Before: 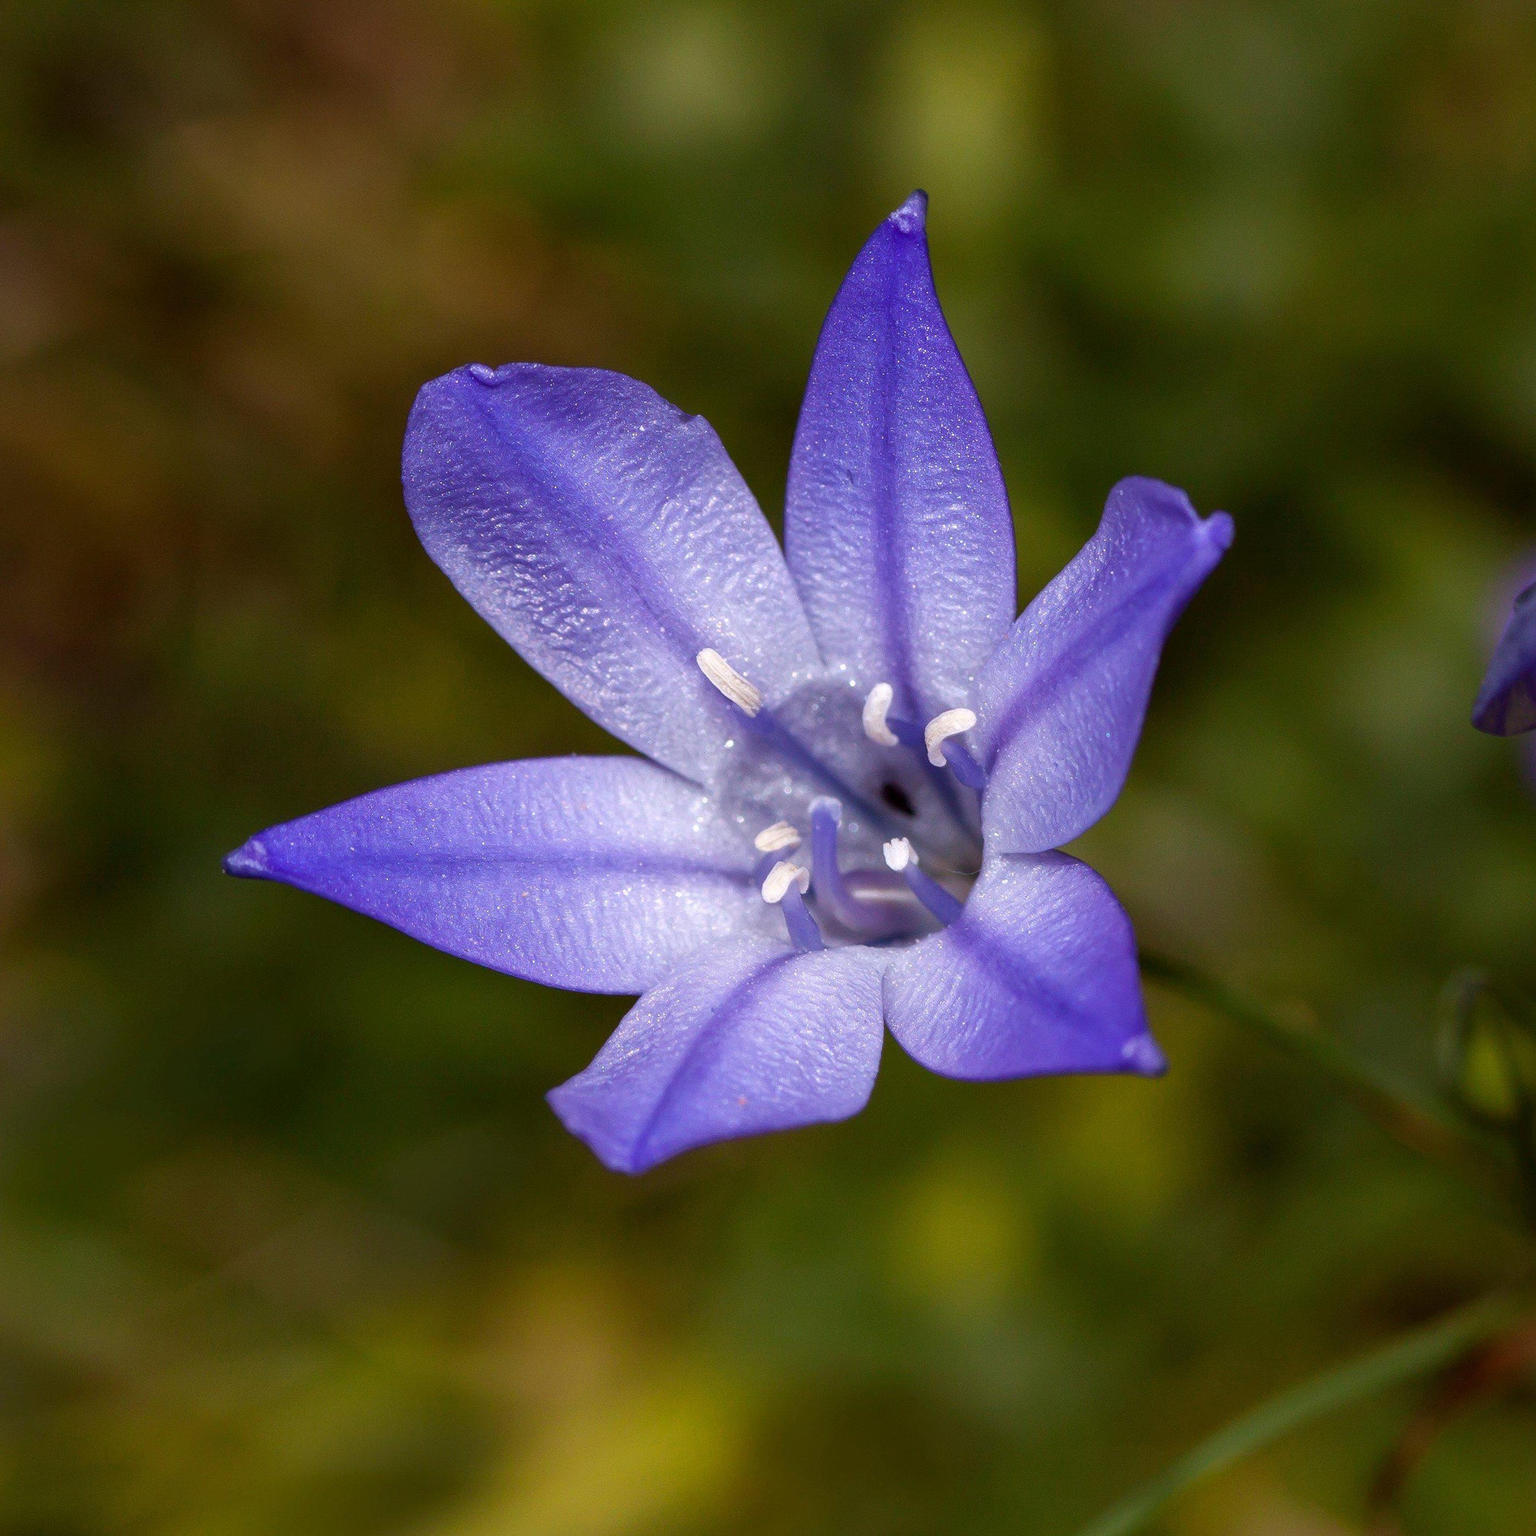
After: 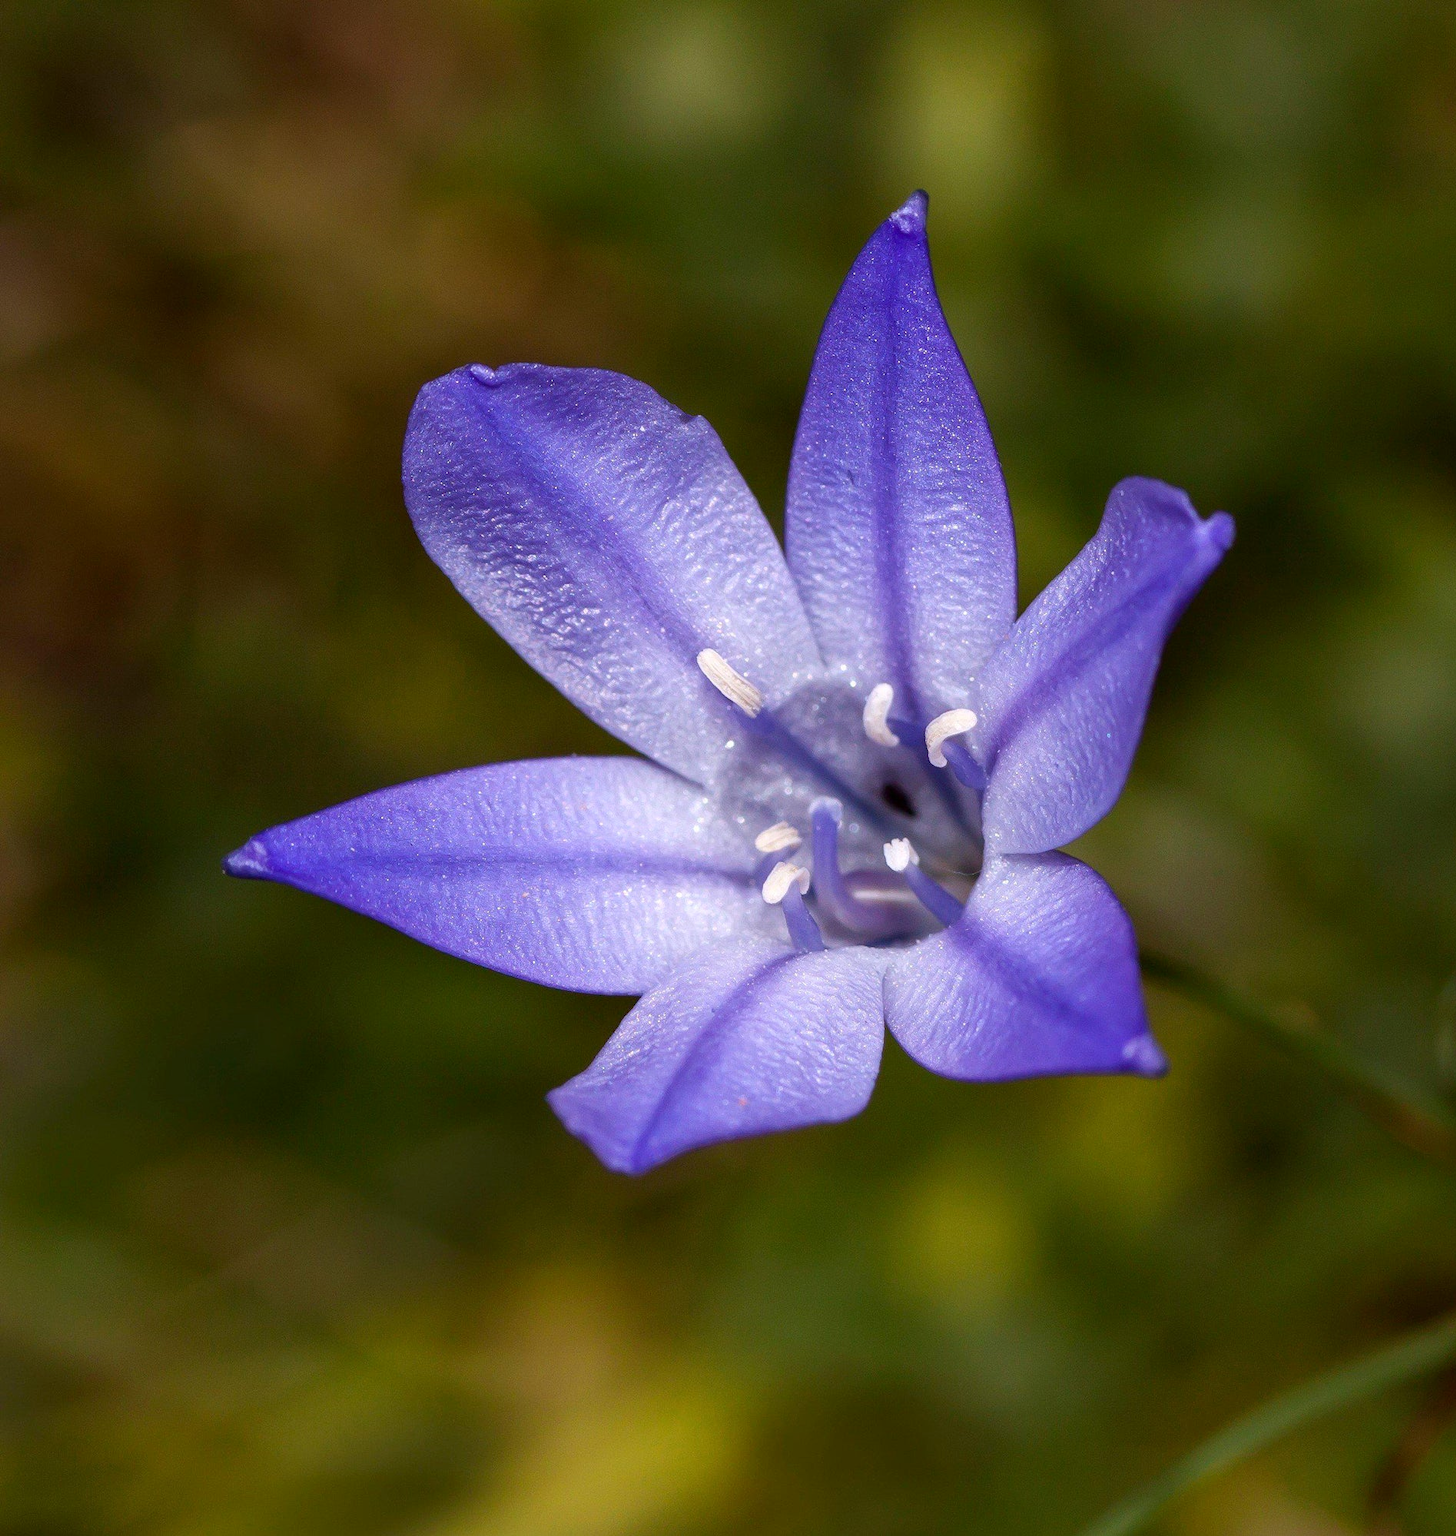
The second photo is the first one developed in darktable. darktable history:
crop and rotate: right 5.167%
contrast brightness saturation: contrast 0.1, brightness 0.02, saturation 0.02
